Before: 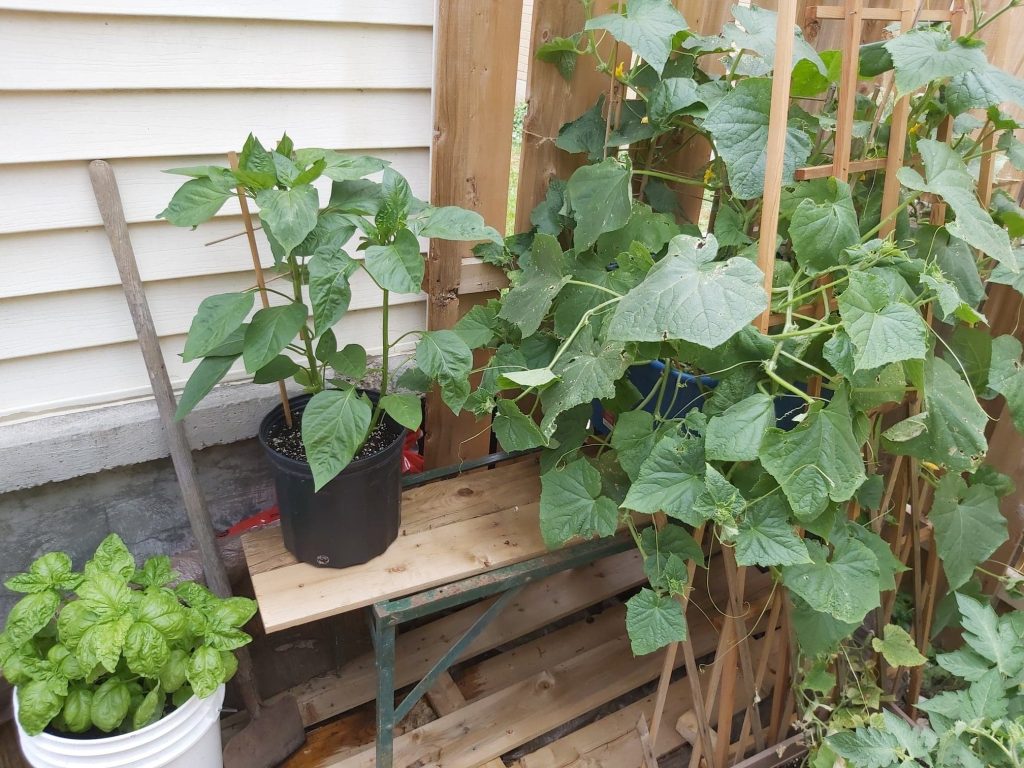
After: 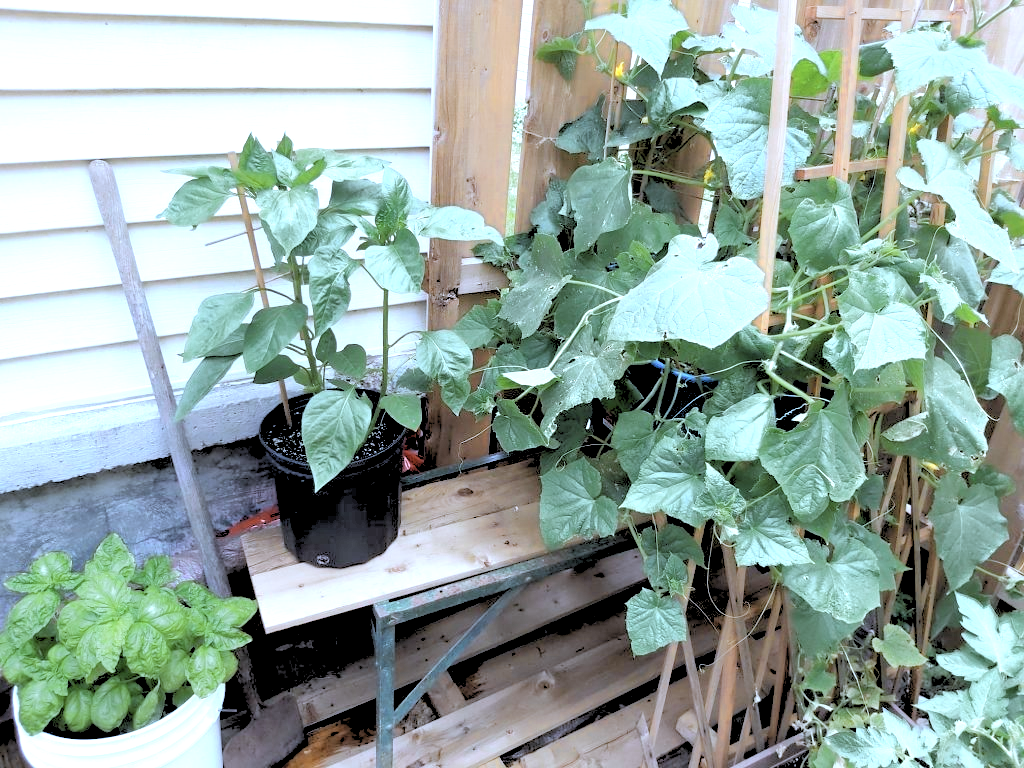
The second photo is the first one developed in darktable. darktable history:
white balance: red 0.871, blue 1.249
rgb levels: levels [[0.027, 0.429, 0.996], [0, 0.5, 1], [0, 0.5, 1]]
color zones: curves: ch0 [(0.018, 0.548) (0.197, 0.654) (0.425, 0.447) (0.605, 0.658) (0.732, 0.579)]; ch1 [(0.105, 0.531) (0.224, 0.531) (0.386, 0.39) (0.618, 0.456) (0.732, 0.456) (0.956, 0.421)]; ch2 [(0.039, 0.583) (0.215, 0.465) (0.399, 0.544) (0.465, 0.548) (0.614, 0.447) (0.724, 0.43) (0.882, 0.623) (0.956, 0.632)]
tone equalizer: -8 EV -0.417 EV, -7 EV -0.389 EV, -6 EV -0.333 EV, -5 EV -0.222 EV, -3 EV 0.222 EV, -2 EV 0.333 EV, -1 EV 0.389 EV, +0 EV 0.417 EV, edges refinement/feathering 500, mask exposure compensation -1.57 EV, preserve details no
